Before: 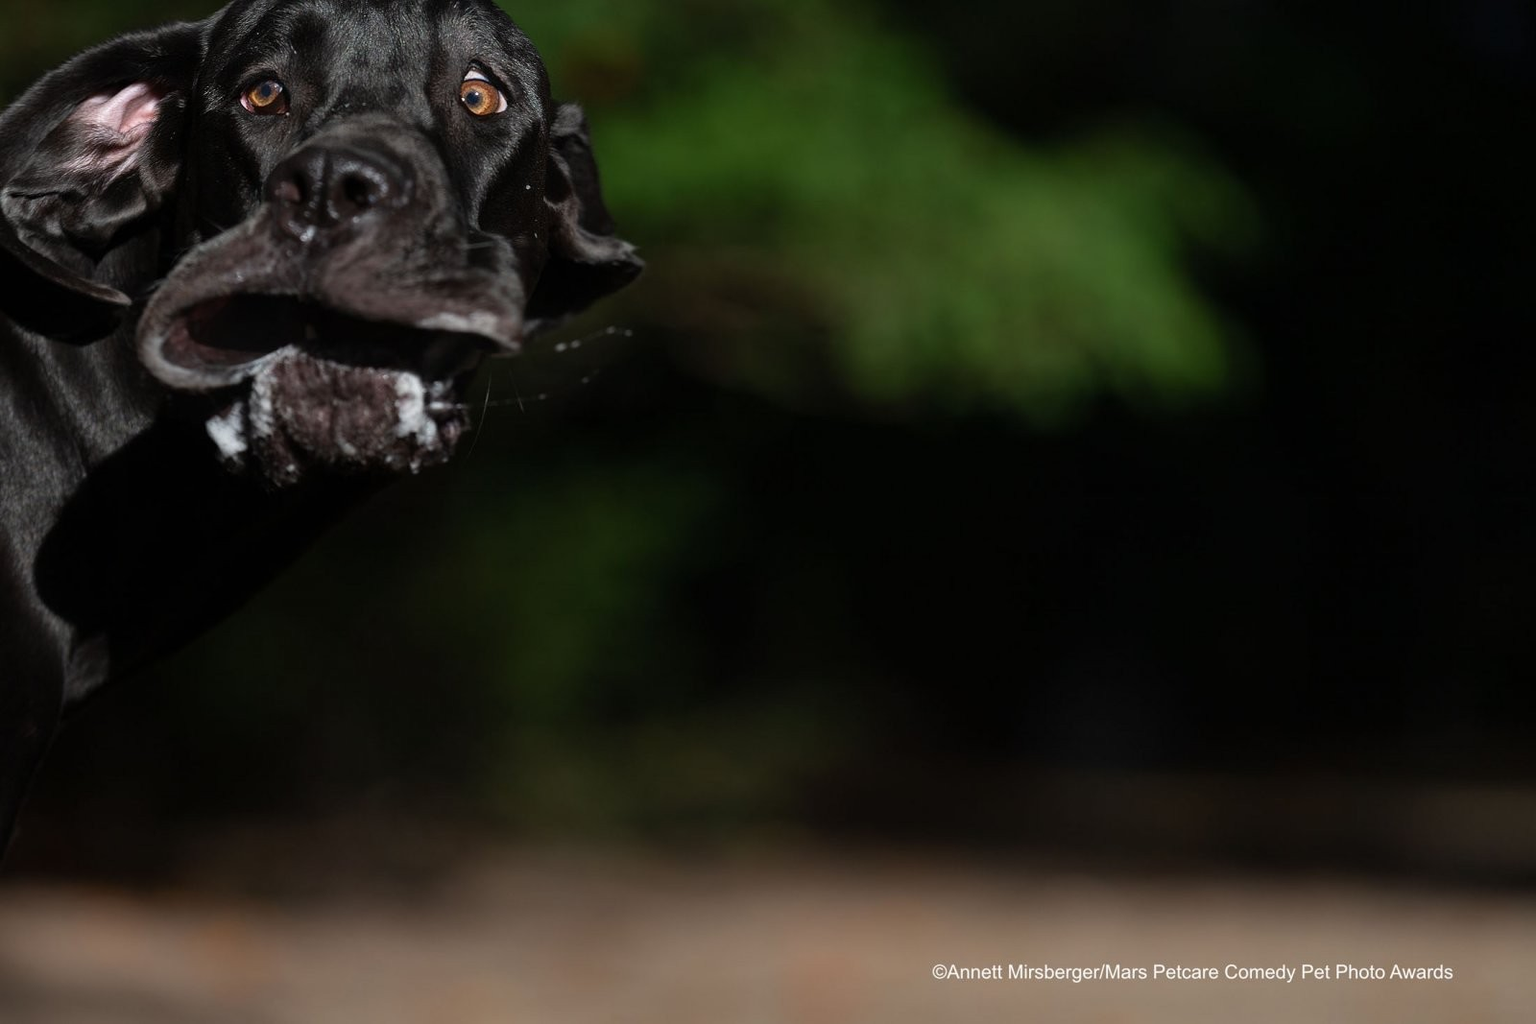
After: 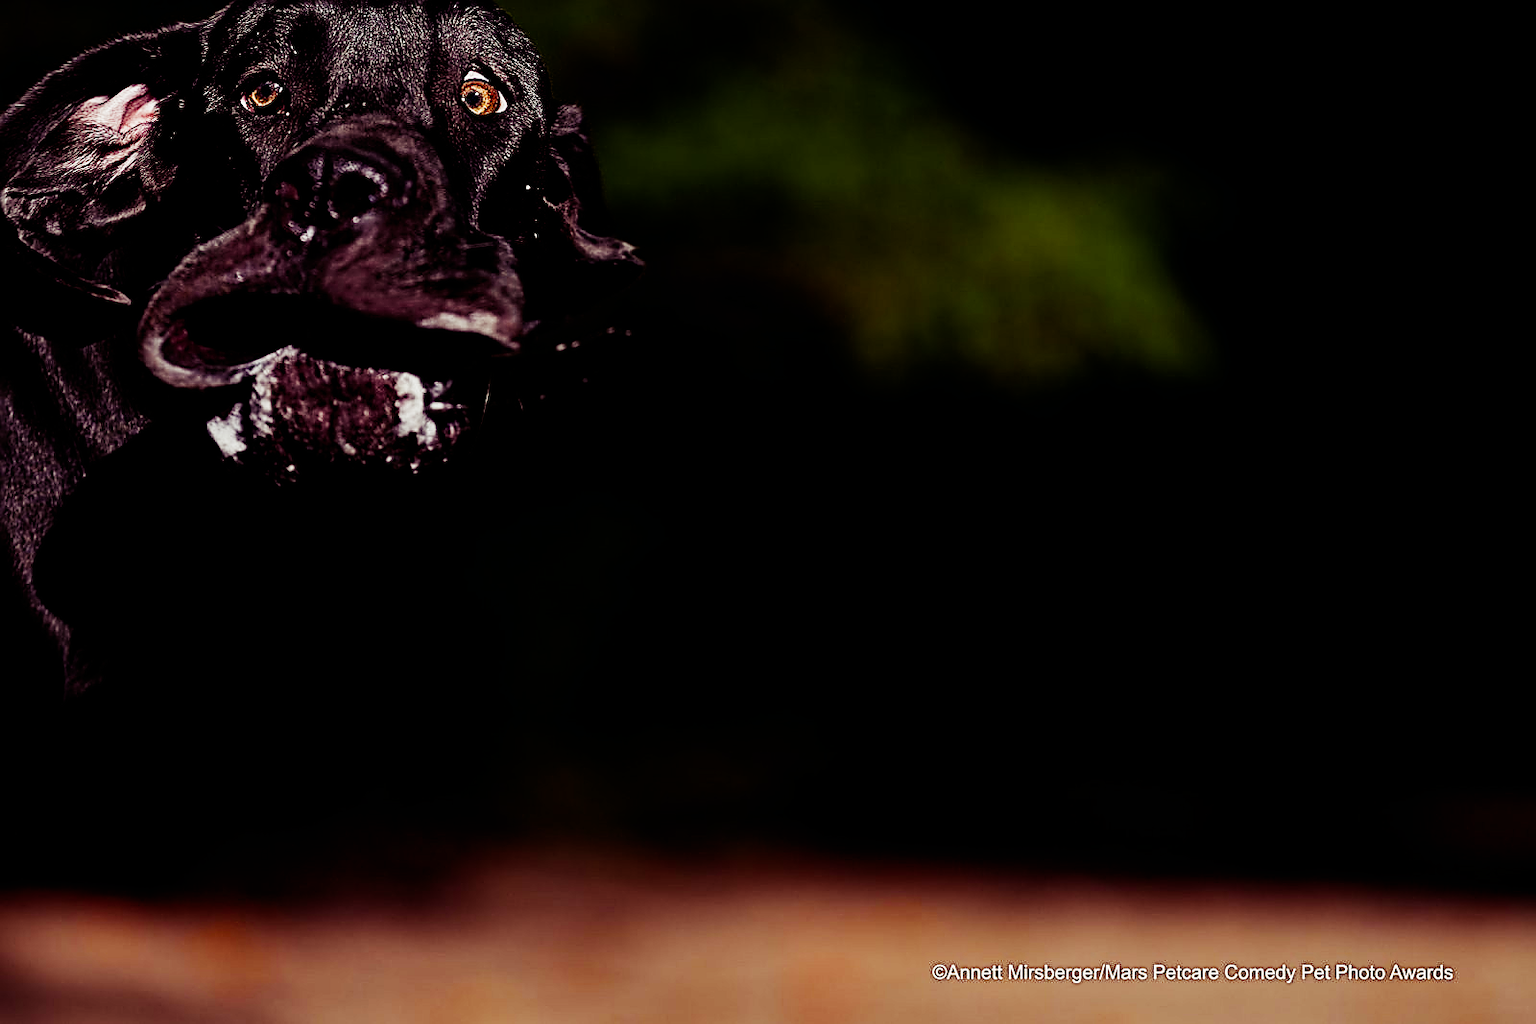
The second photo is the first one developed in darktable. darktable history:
sigmoid: contrast 1.8, skew -0.2, preserve hue 0%, red attenuation 0.1, red rotation 0.035, green attenuation 0.1, green rotation -0.017, blue attenuation 0.15, blue rotation -0.052, base primaries Rec2020
color balance rgb: shadows lift › luminance -21.66%, shadows lift › chroma 8.98%, shadows lift › hue 283.37°, power › chroma 1.55%, power › hue 25.59°, highlights gain › luminance 6.08%, highlights gain › chroma 2.55%, highlights gain › hue 90°, global offset › luminance -0.87%, perceptual saturation grading › global saturation 27.49%, perceptual saturation grading › highlights -28.39%, perceptual saturation grading › mid-tones 15.22%, perceptual saturation grading › shadows 33.98%, perceptual brilliance grading › highlights 10%, perceptual brilliance grading › mid-tones 5%
contrast brightness saturation: saturation -0.05
sharpen: amount 1.861
